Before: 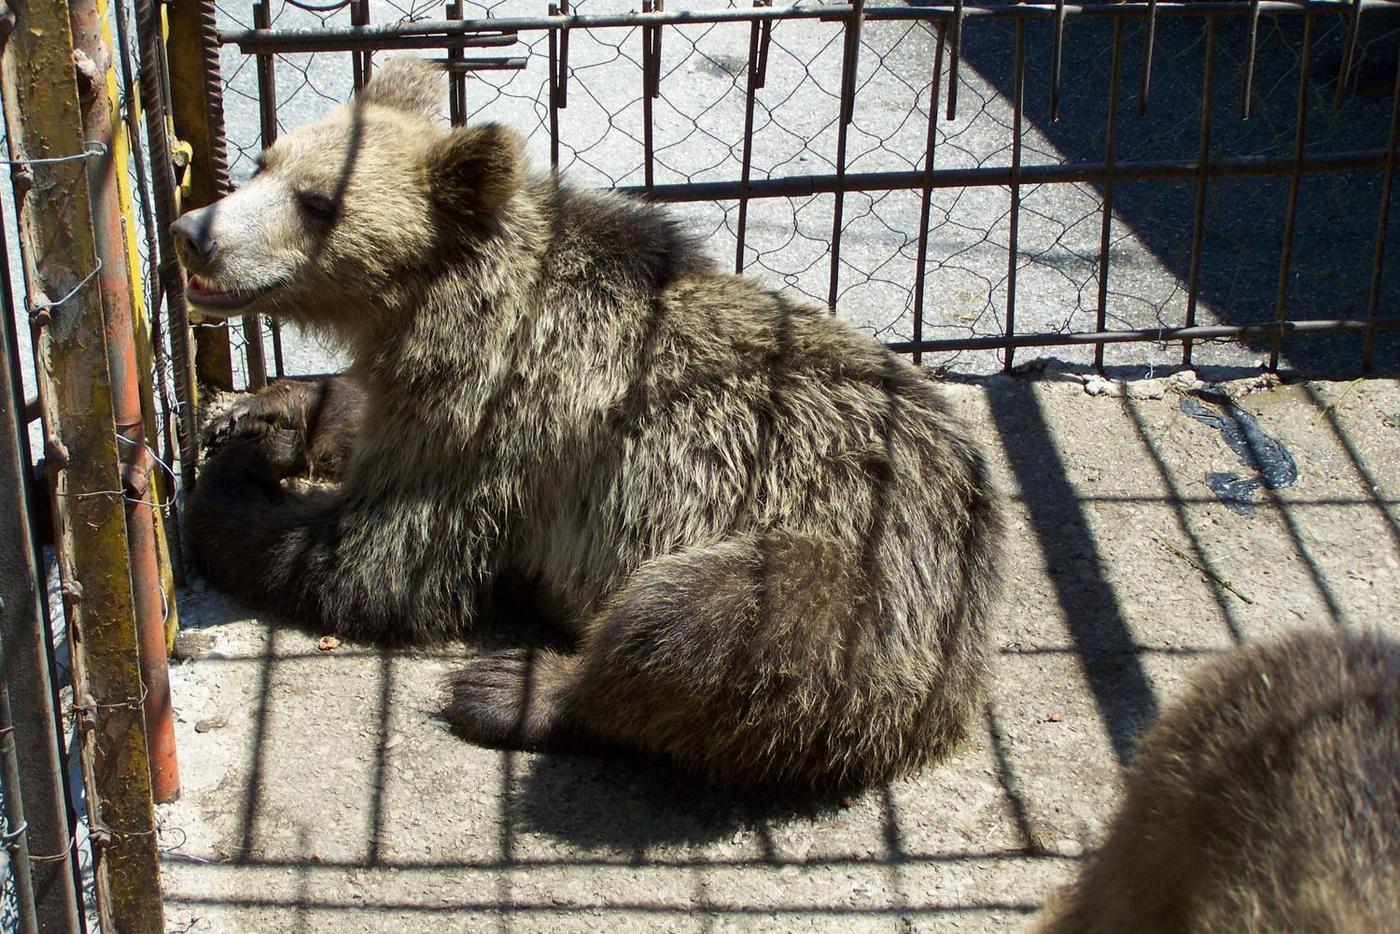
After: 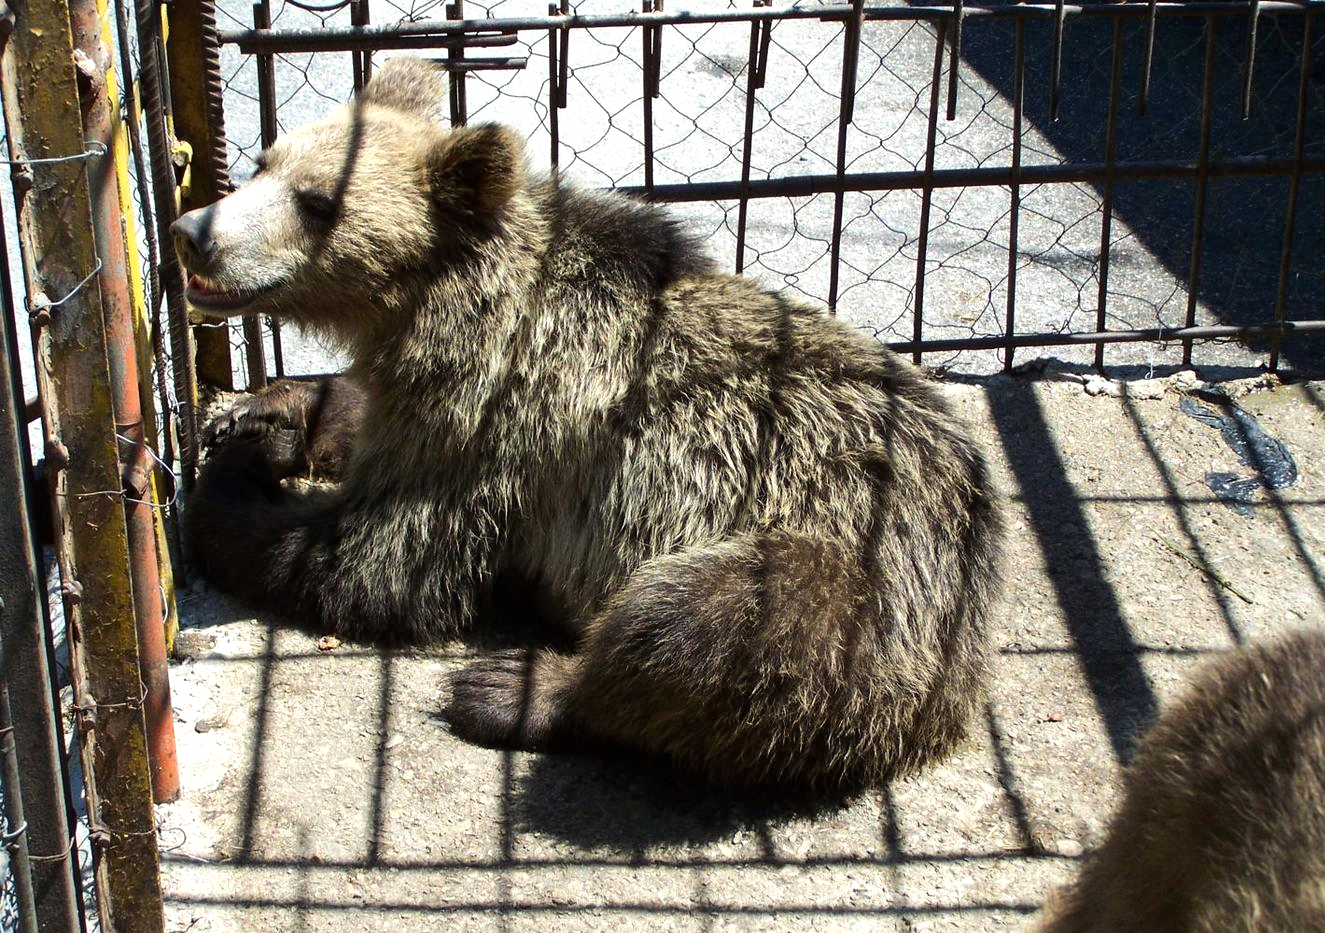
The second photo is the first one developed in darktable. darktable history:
crop and rotate: right 5.338%
tone equalizer: -8 EV -0.414 EV, -7 EV -0.426 EV, -6 EV -0.301 EV, -5 EV -0.206 EV, -3 EV 0.241 EV, -2 EV 0.313 EV, -1 EV 0.386 EV, +0 EV 0.441 EV, edges refinement/feathering 500, mask exposure compensation -1.57 EV, preserve details no
